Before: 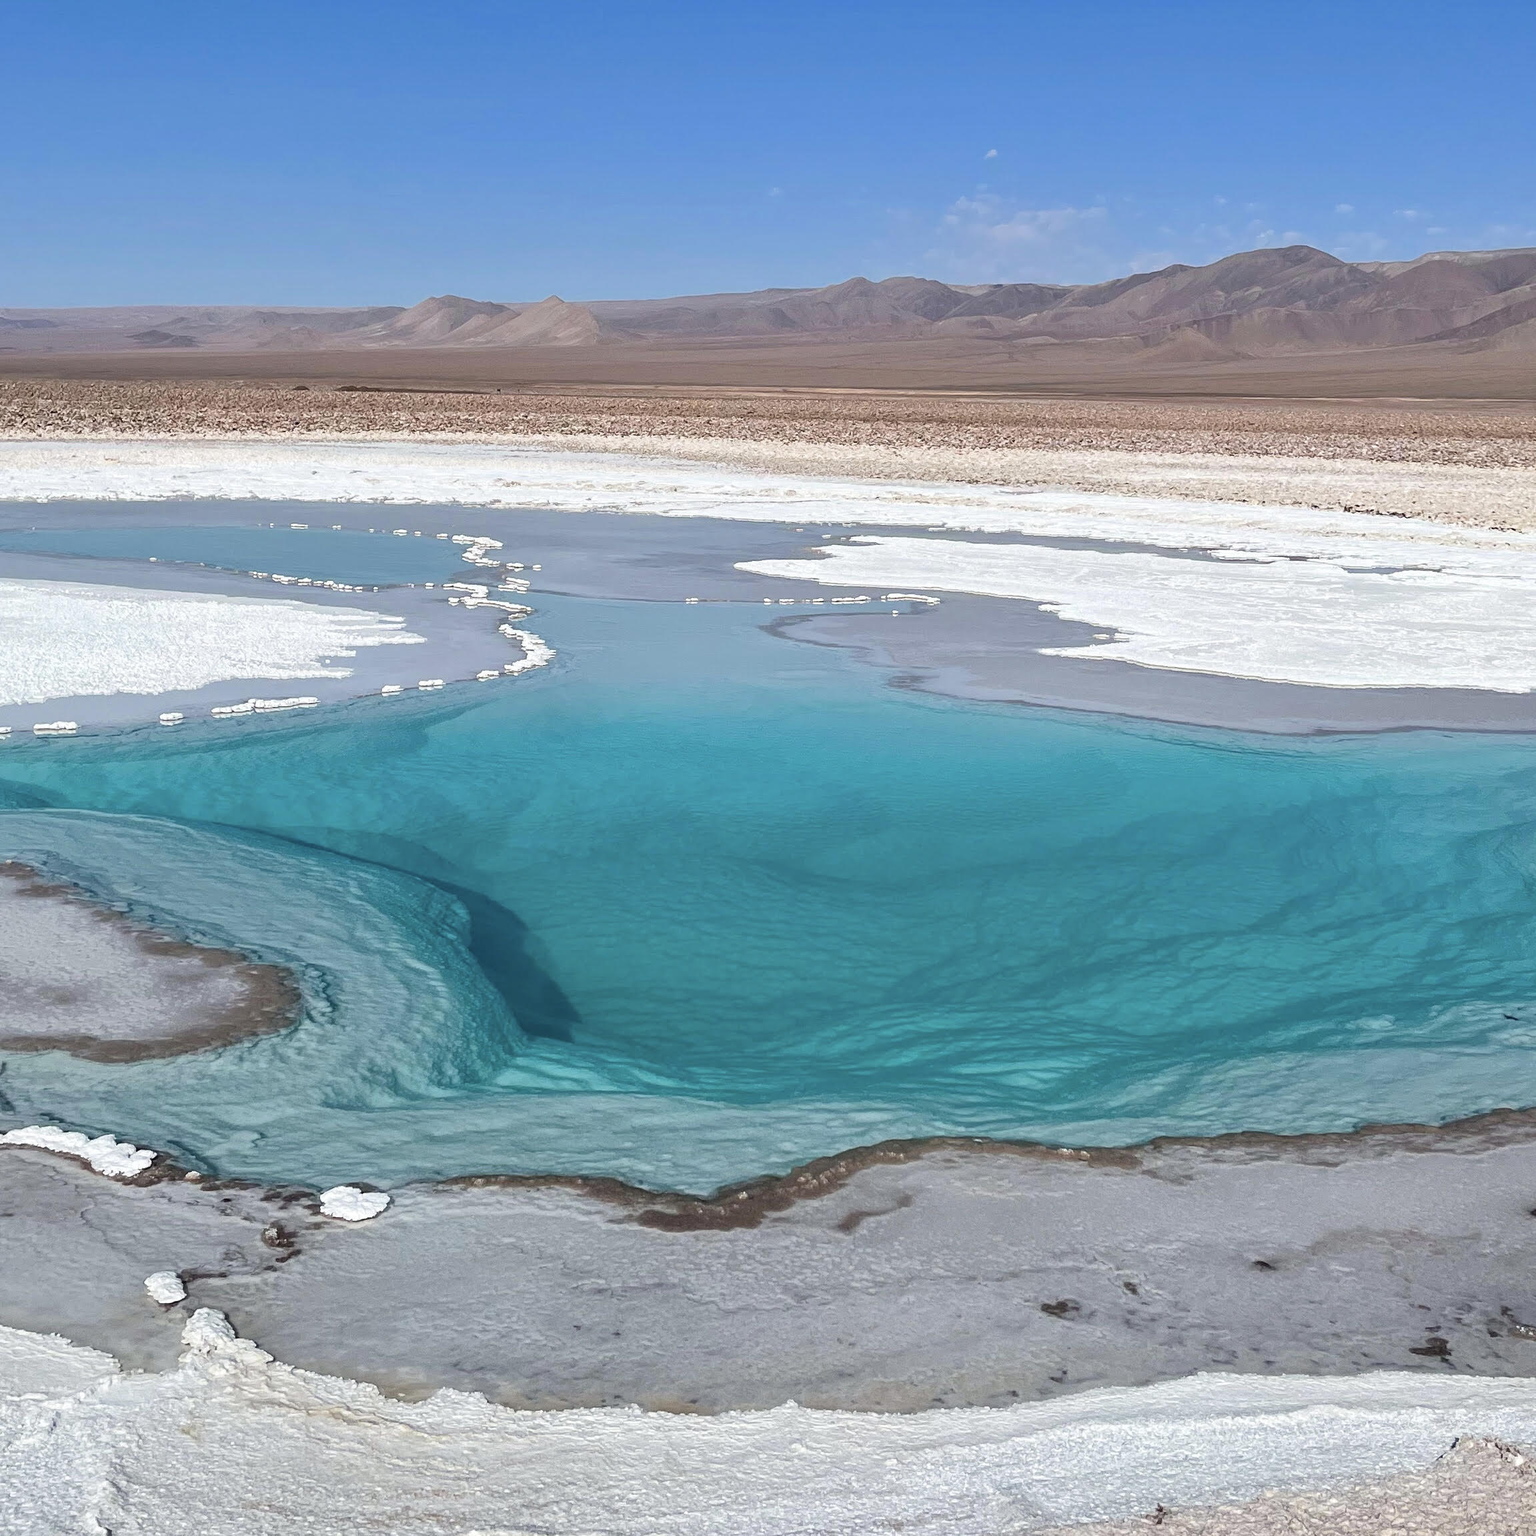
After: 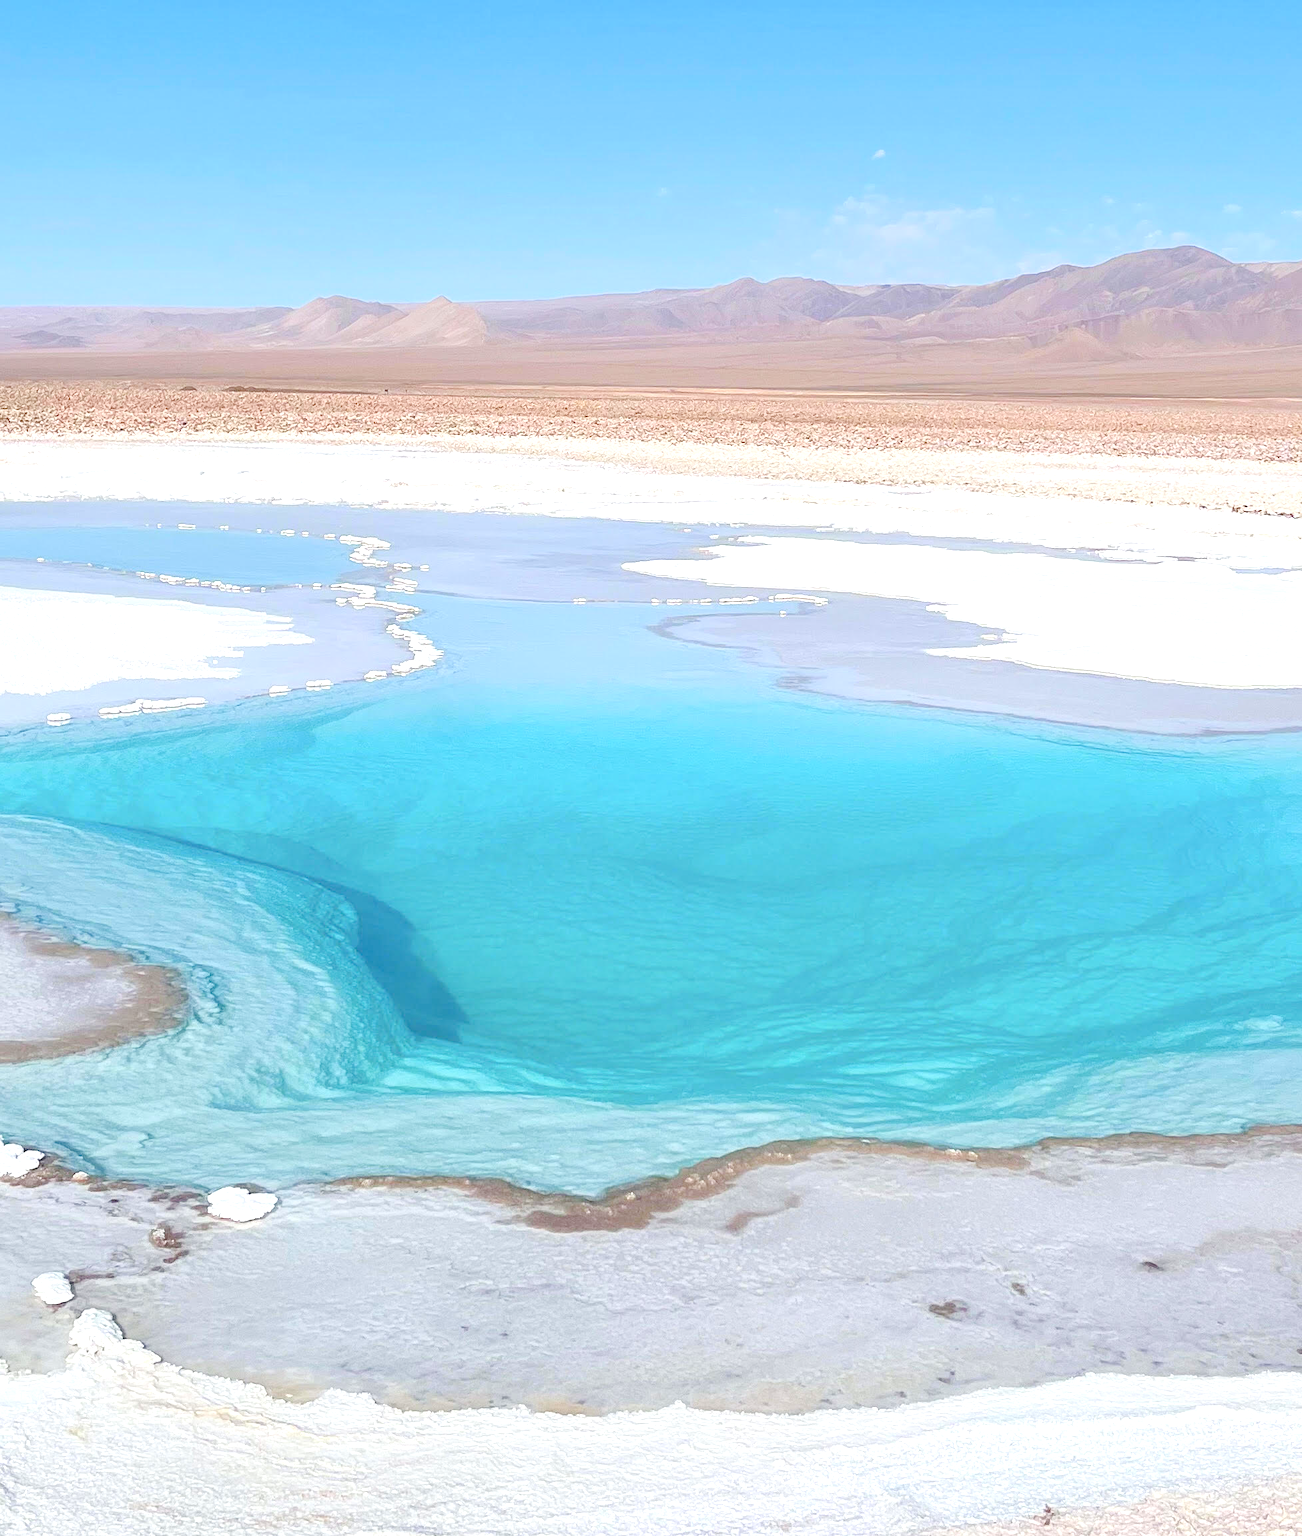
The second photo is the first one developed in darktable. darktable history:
crop: left 7.377%, right 7.823%
levels: levels [0.008, 0.318, 0.836]
contrast equalizer: octaves 7, y [[0.5, 0.488, 0.462, 0.461, 0.491, 0.5], [0.5 ×6], [0.5 ×6], [0 ×6], [0 ×6]]
